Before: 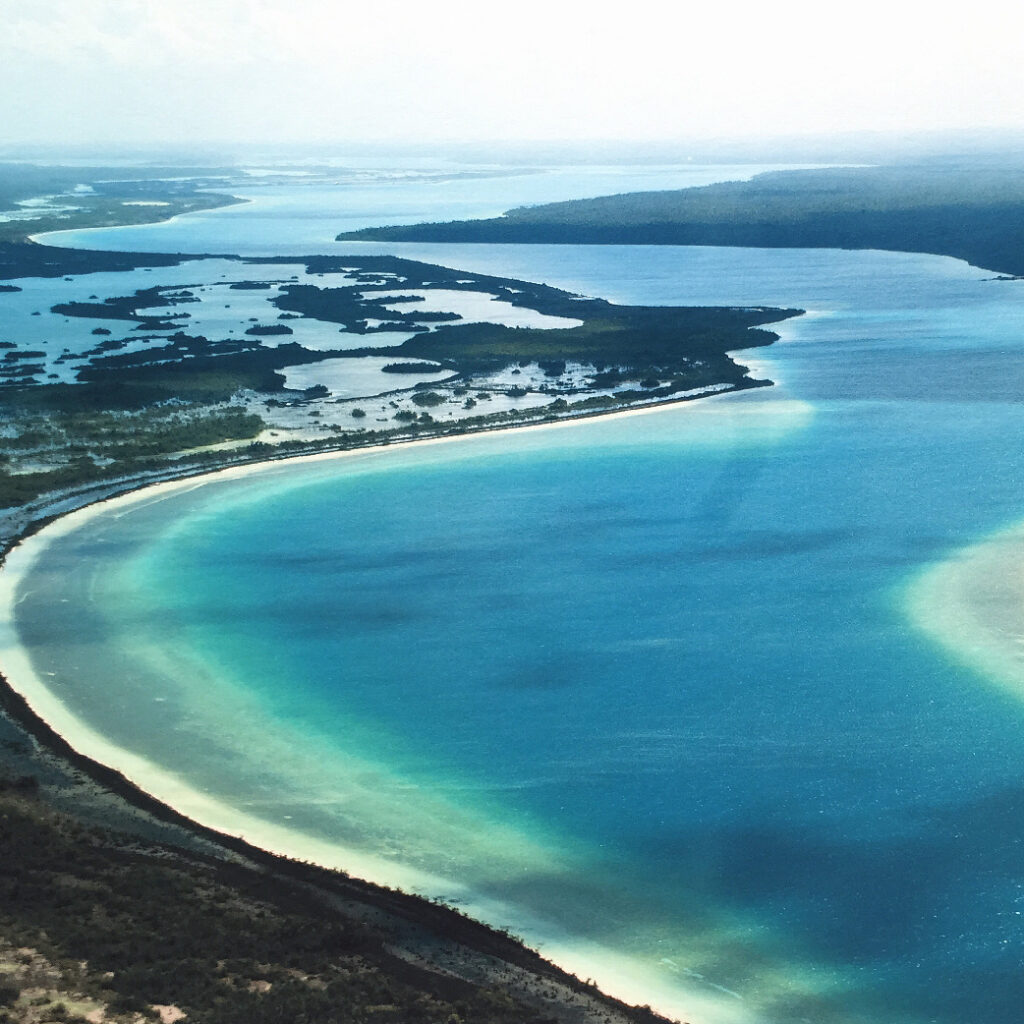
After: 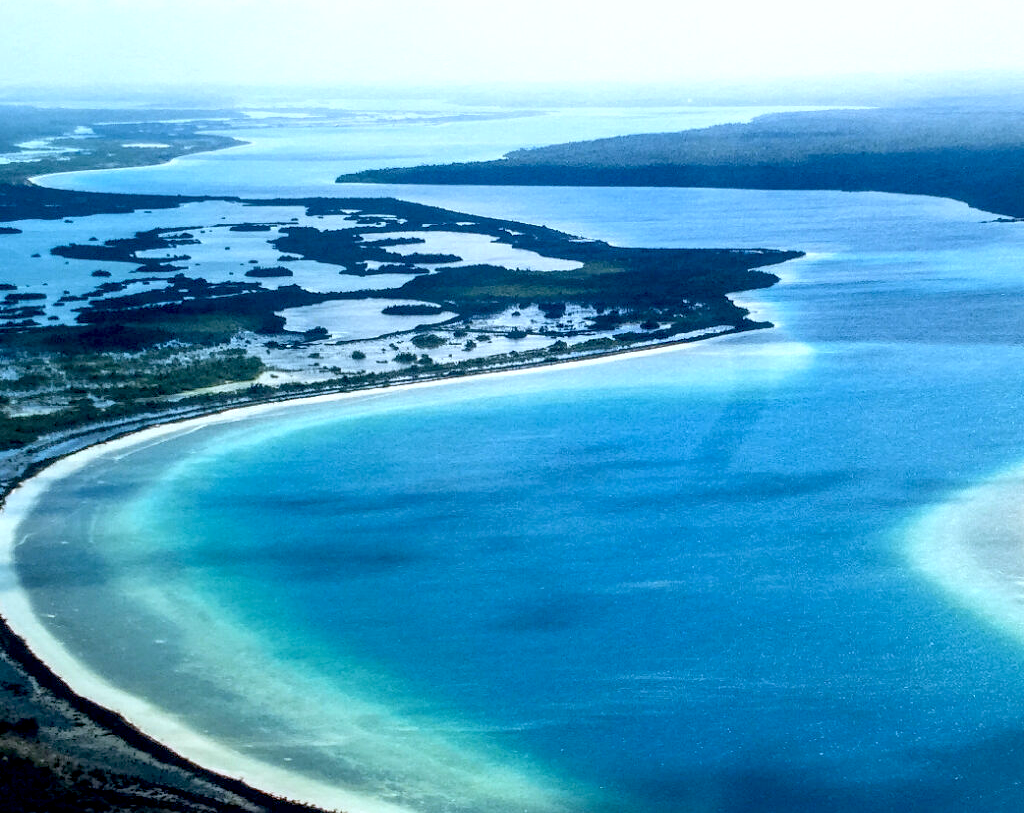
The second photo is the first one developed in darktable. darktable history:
local contrast: on, module defaults
white balance: red 0.926, green 1.003, blue 1.133
exposure: black level correction 0.025, exposure 0.182 EV, compensate highlight preservation false
crop and rotate: top 5.667%, bottom 14.937%
